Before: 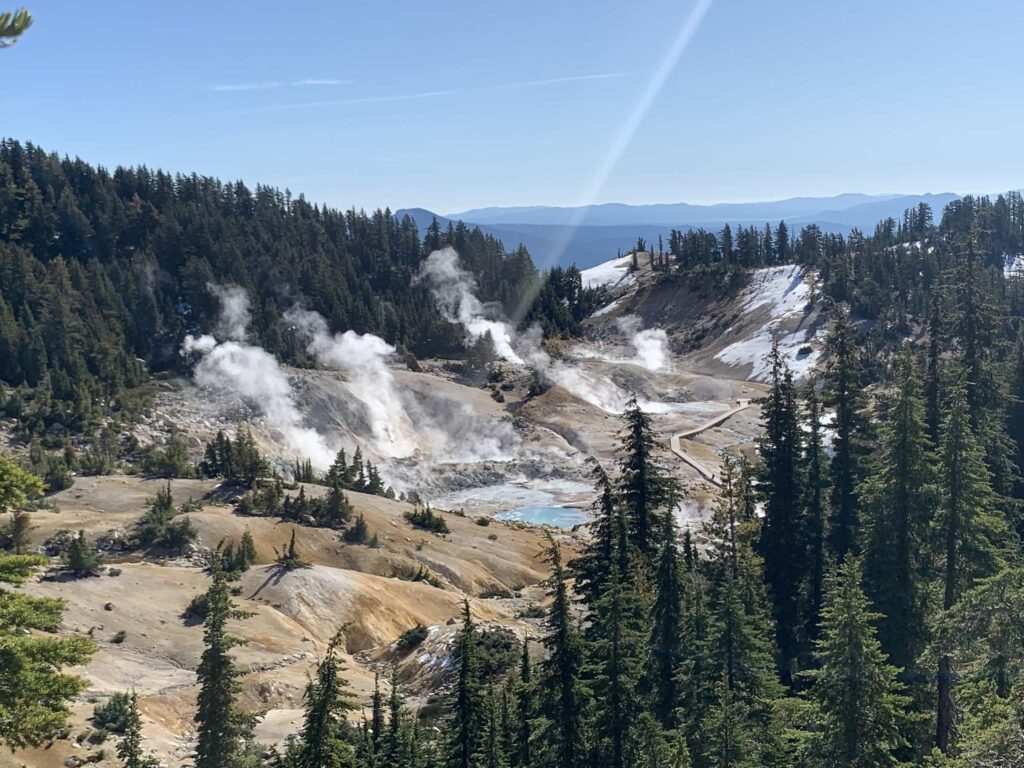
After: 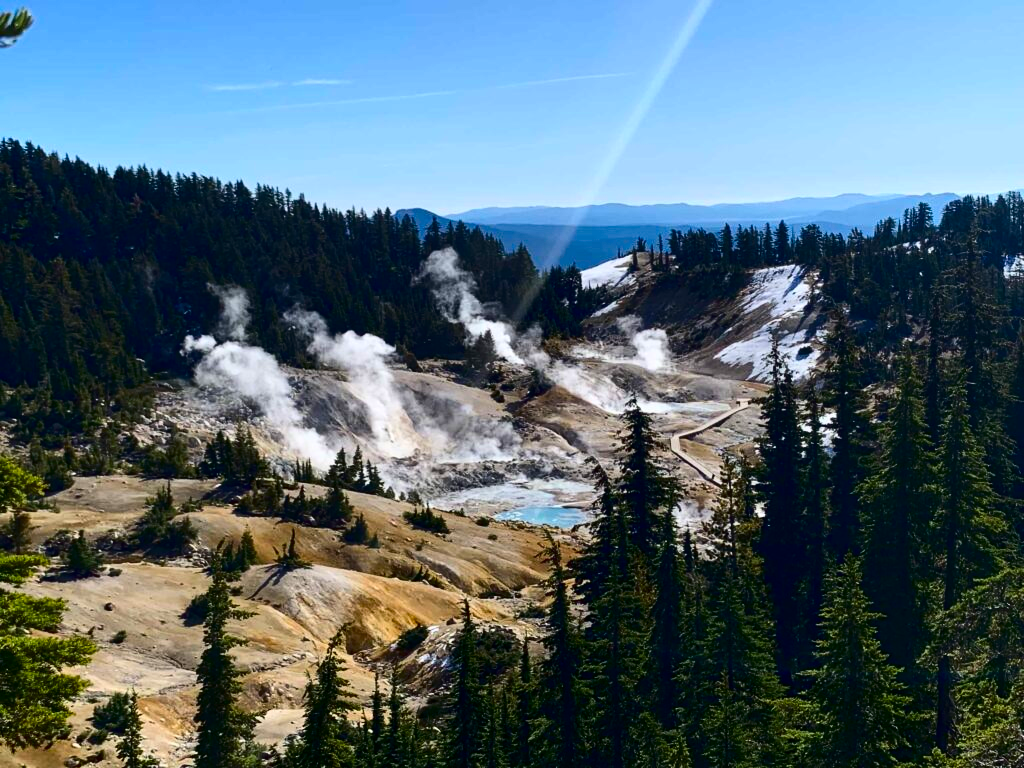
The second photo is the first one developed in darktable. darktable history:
contrast brightness saturation: contrast 0.24, brightness -0.24, saturation 0.14
color balance rgb: linear chroma grading › global chroma 15%, perceptual saturation grading › global saturation 30%
